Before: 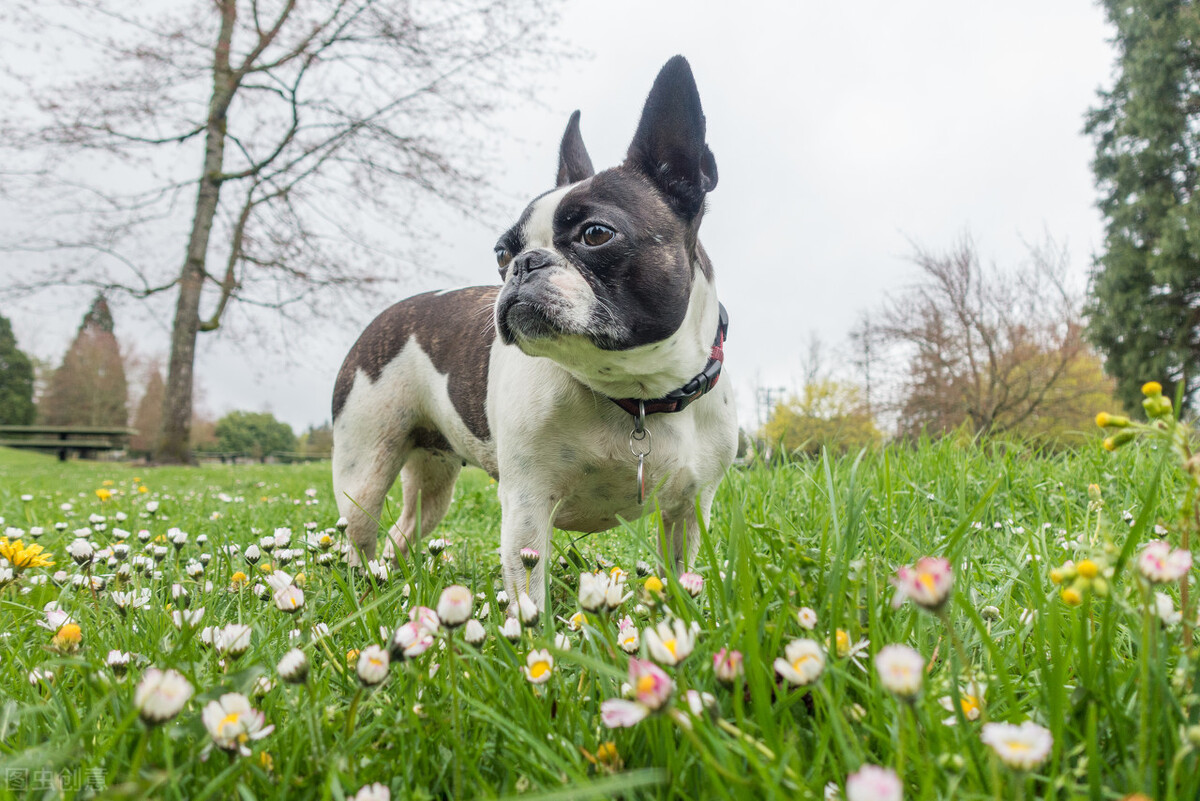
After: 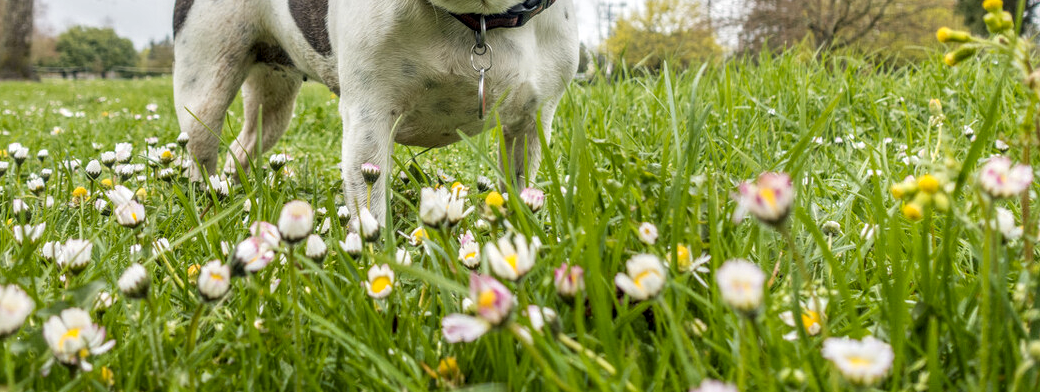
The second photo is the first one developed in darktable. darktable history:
crop and rotate: left 13.306%, top 48.129%, bottom 2.928%
local contrast: highlights 35%, detail 135%
color contrast: green-magenta contrast 0.8, blue-yellow contrast 1.1, unbound 0
